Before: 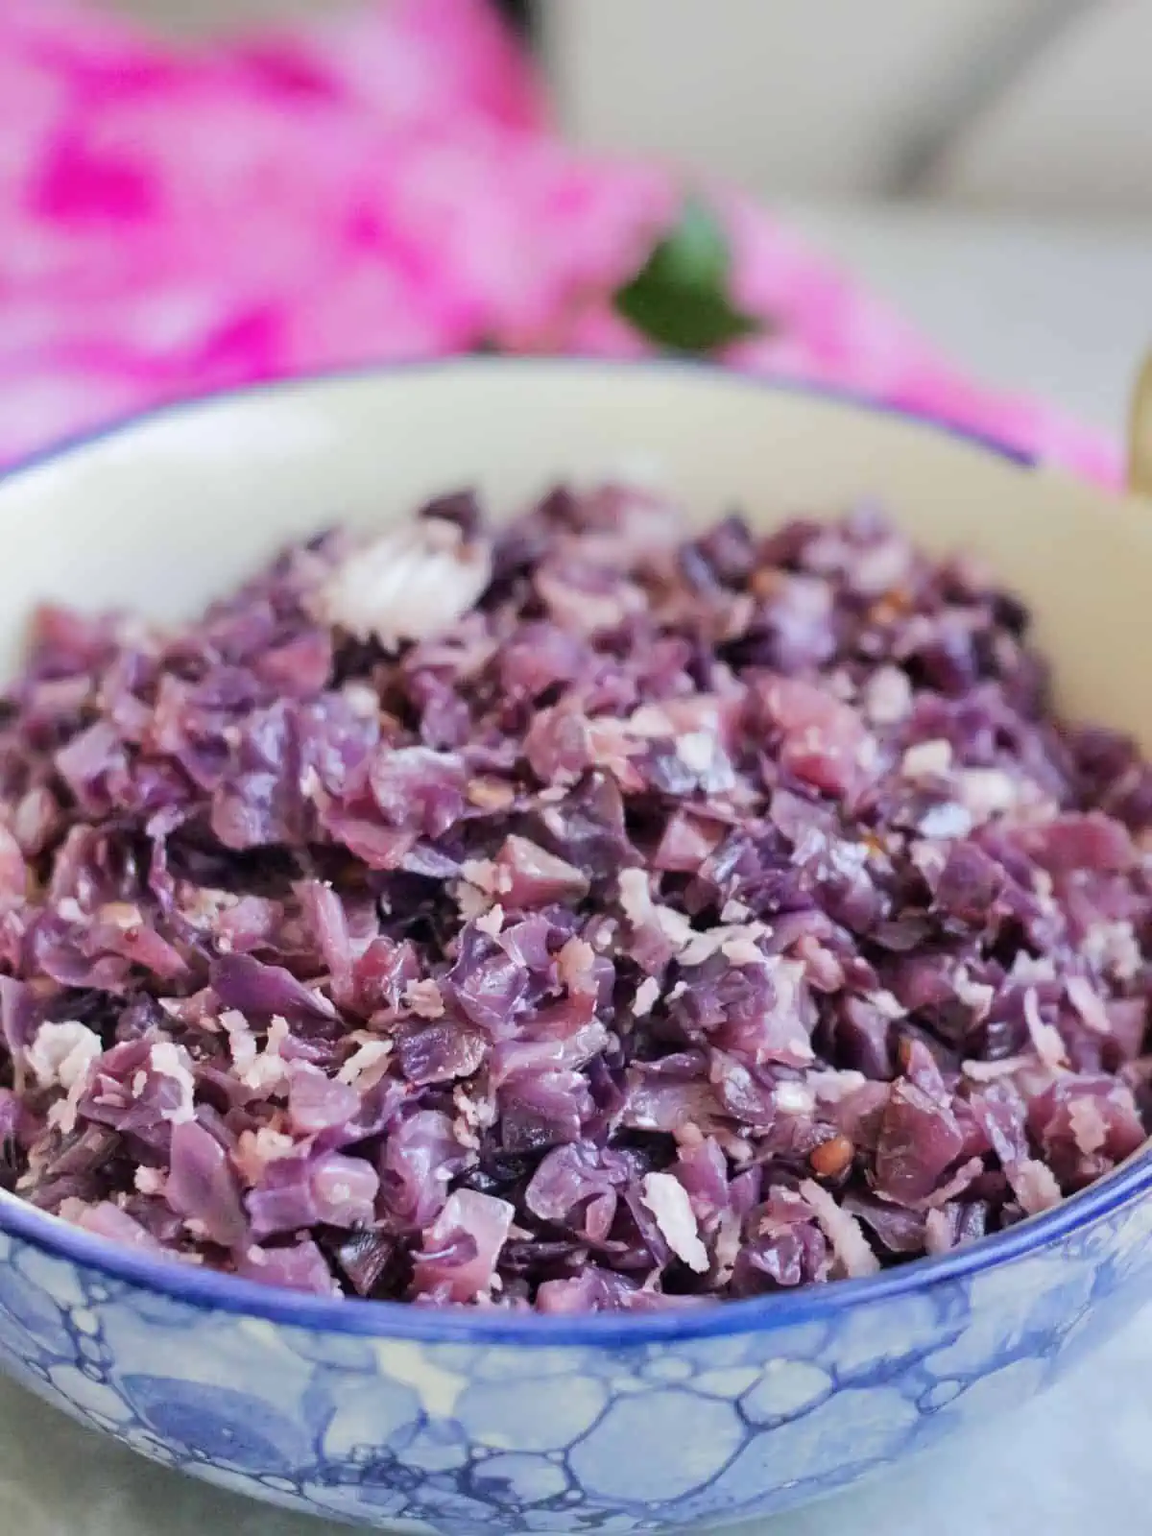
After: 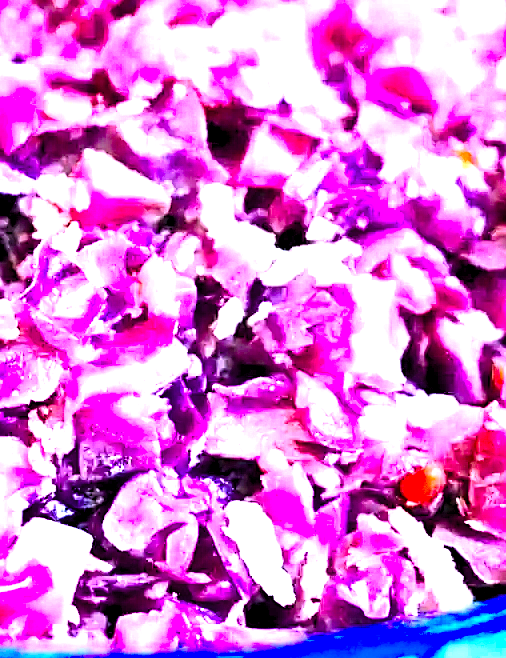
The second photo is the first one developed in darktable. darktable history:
exposure: black level correction 0.001, exposure 1.806 EV, compensate exposure bias true, compensate highlight preservation false
crop: left 37.05%, top 45.029%, right 20.705%, bottom 13.787%
contrast brightness saturation: contrast 0.198, brightness 0.164, saturation 0.225
sharpen: on, module defaults
color balance rgb: shadows lift › chroma 0.987%, shadows lift › hue 112.09°, highlights gain › luminance 16.871%, highlights gain › chroma 2.889%, highlights gain › hue 261.79°, linear chroma grading › global chroma 42.037%, perceptual saturation grading › global saturation 30.873%, global vibrance 6.94%, saturation formula JzAzBz (2021)
levels: black 0.04%, levels [0.055, 0.477, 0.9]
tone equalizer: -8 EV -0.405 EV, -7 EV -0.388 EV, -6 EV -0.342 EV, -5 EV -0.246 EV, -3 EV 0.209 EV, -2 EV 0.325 EV, -1 EV 0.378 EV, +0 EV 0.399 EV
